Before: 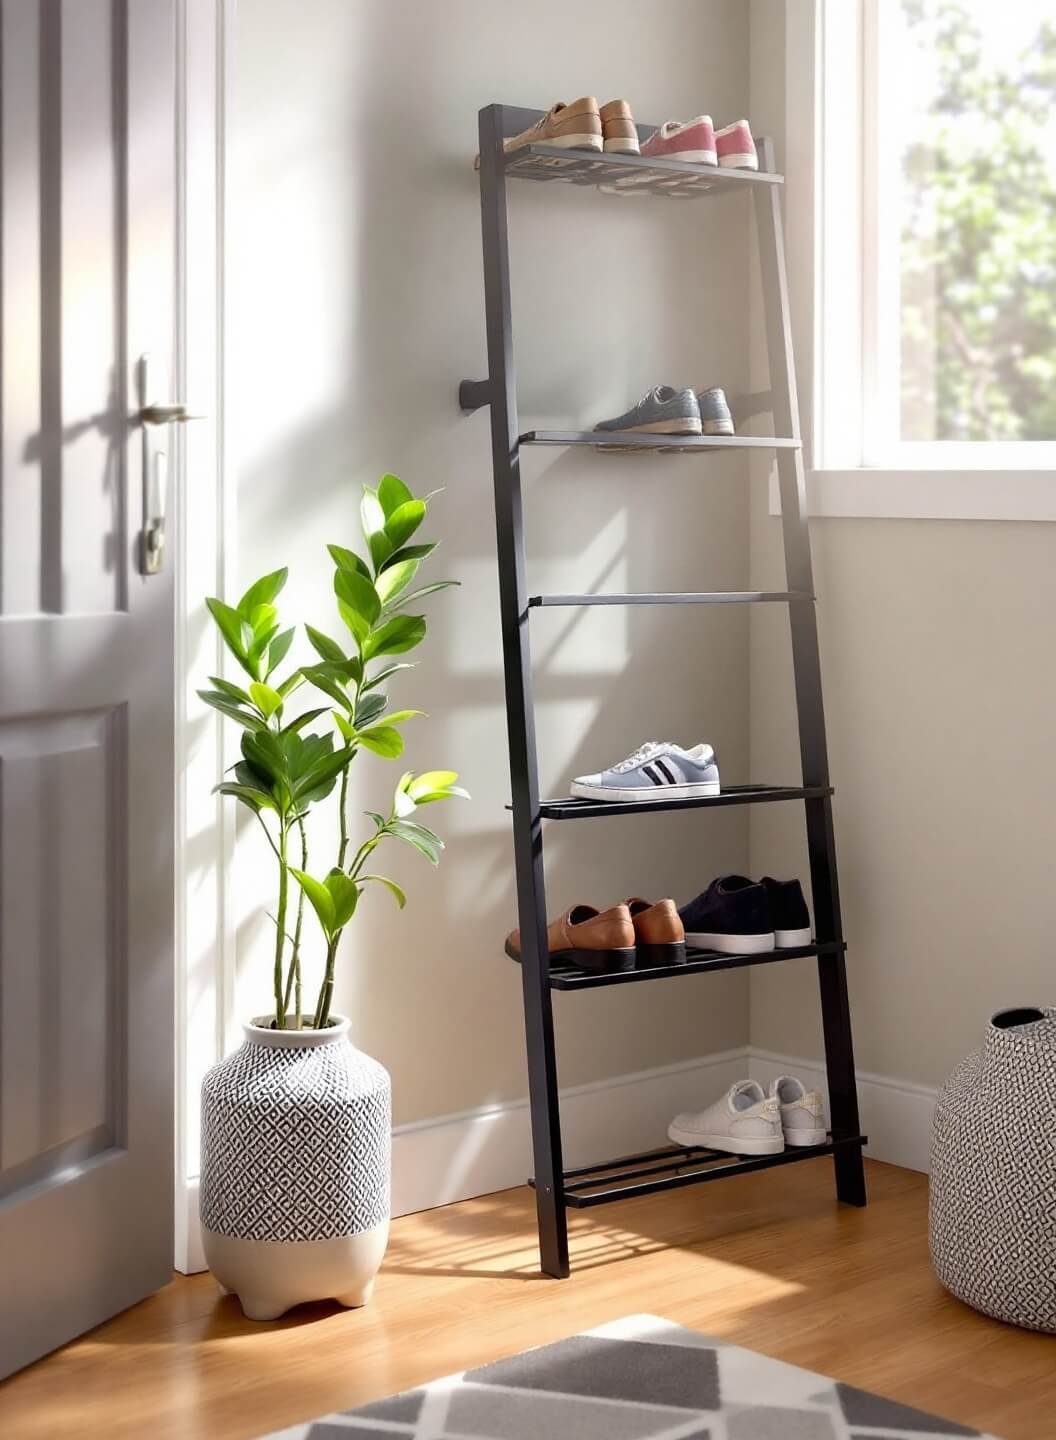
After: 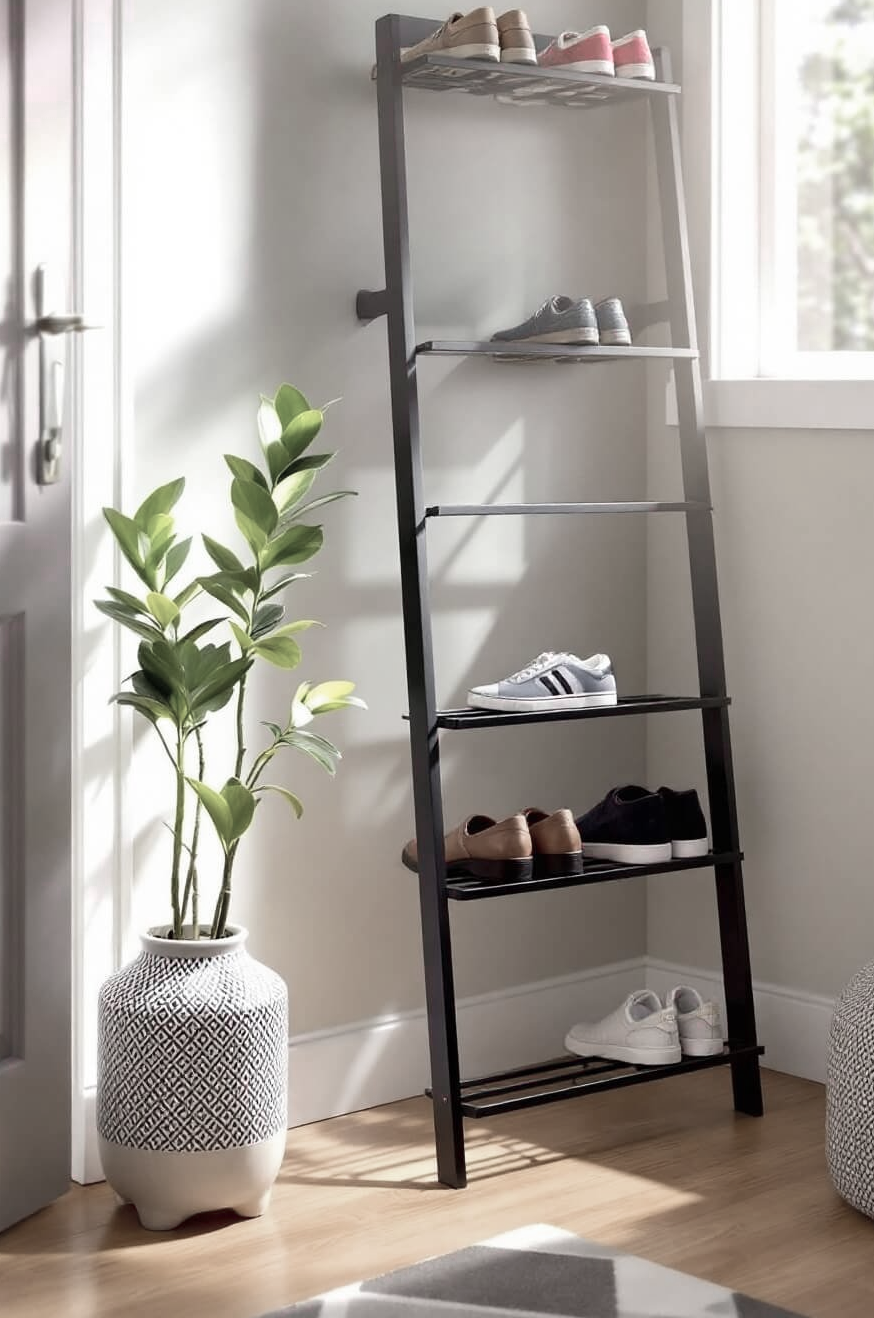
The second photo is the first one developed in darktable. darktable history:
crop: left 9.807%, top 6.259%, right 7.334%, bottom 2.177%
velvia: strength 15%
color zones: curves: ch0 [(0, 0.6) (0.129, 0.508) (0.193, 0.483) (0.429, 0.5) (0.571, 0.5) (0.714, 0.5) (0.857, 0.5) (1, 0.6)]; ch1 [(0, 0.481) (0.112, 0.245) (0.213, 0.223) (0.429, 0.233) (0.571, 0.231) (0.683, 0.242) (0.857, 0.296) (1, 0.481)]
